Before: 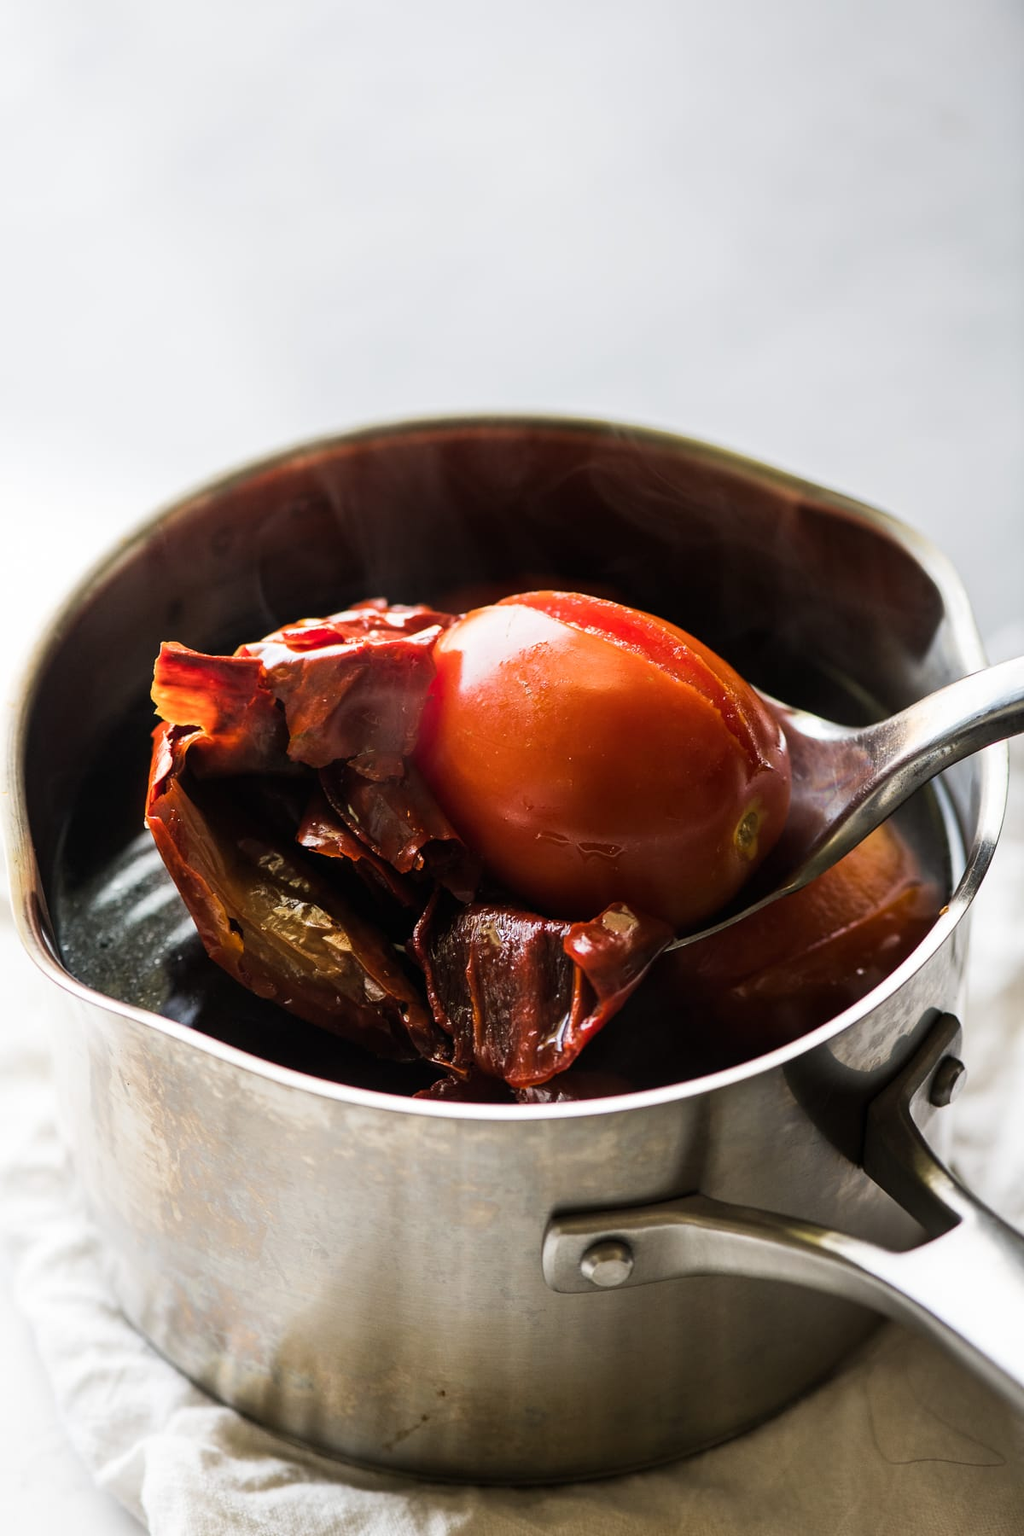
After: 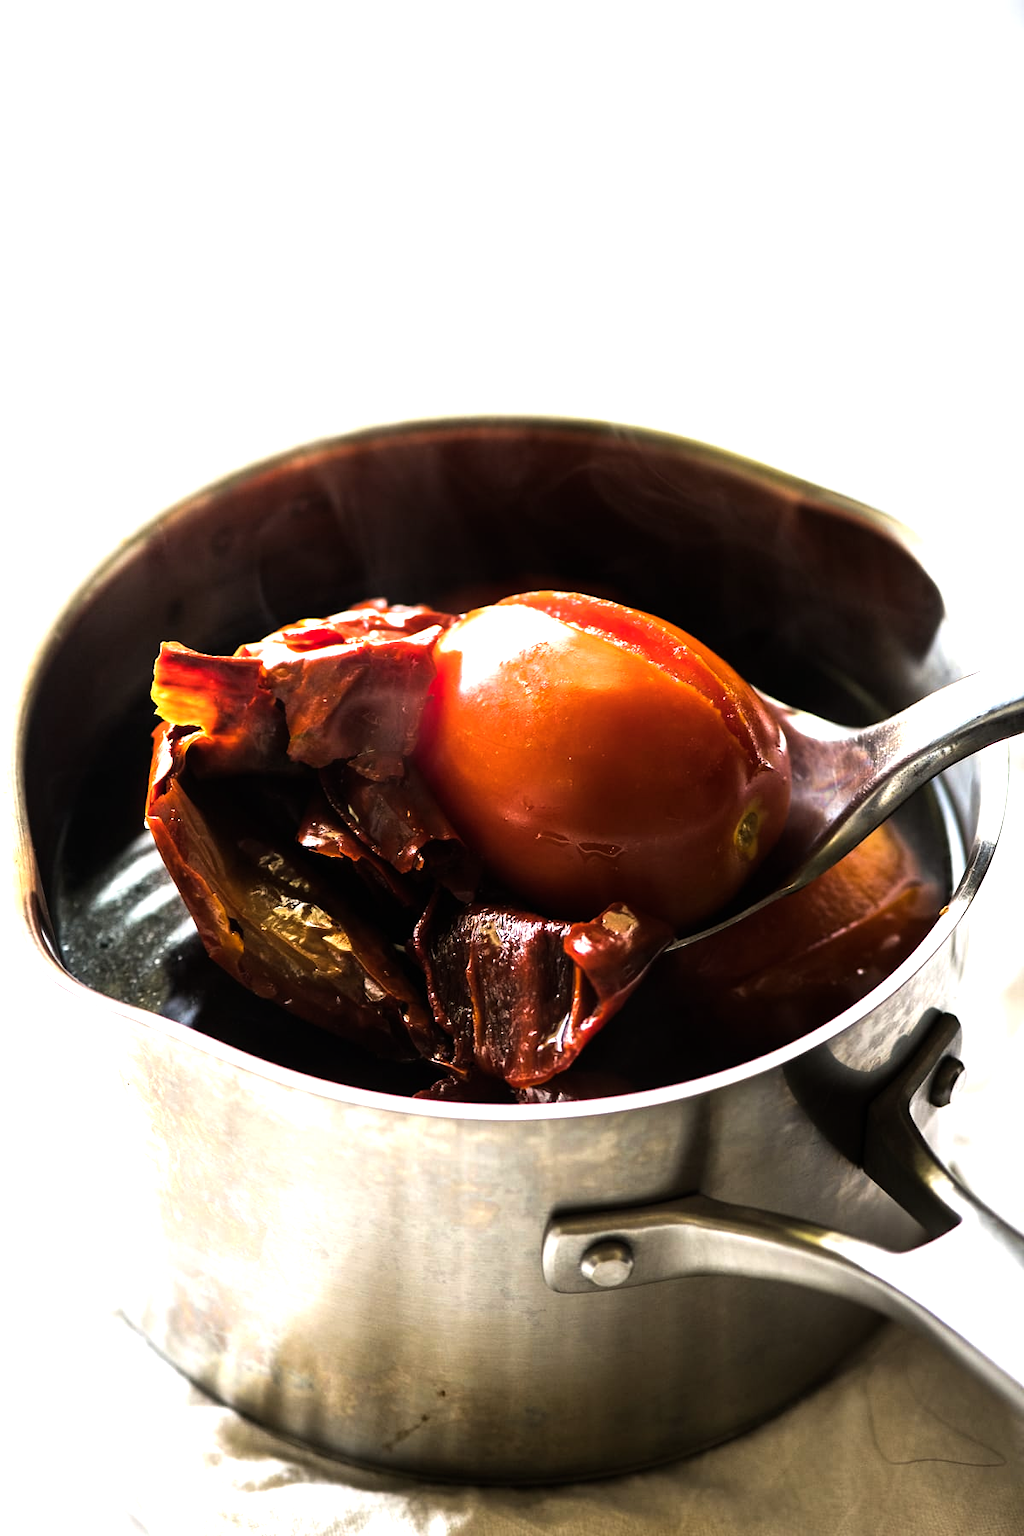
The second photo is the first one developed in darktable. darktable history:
tone equalizer: -8 EV -0.391 EV, -7 EV -0.395 EV, -6 EV -0.317 EV, -5 EV -0.234 EV, -3 EV 0.187 EV, -2 EV 0.318 EV, -1 EV 0.383 EV, +0 EV 0.388 EV
color balance rgb: perceptual saturation grading › global saturation 0.414%, perceptual brilliance grading › highlights 16.305%, perceptual brilliance grading › mid-tones 6.247%, perceptual brilliance grading › shadows -15.568%, global vibrance 20%
